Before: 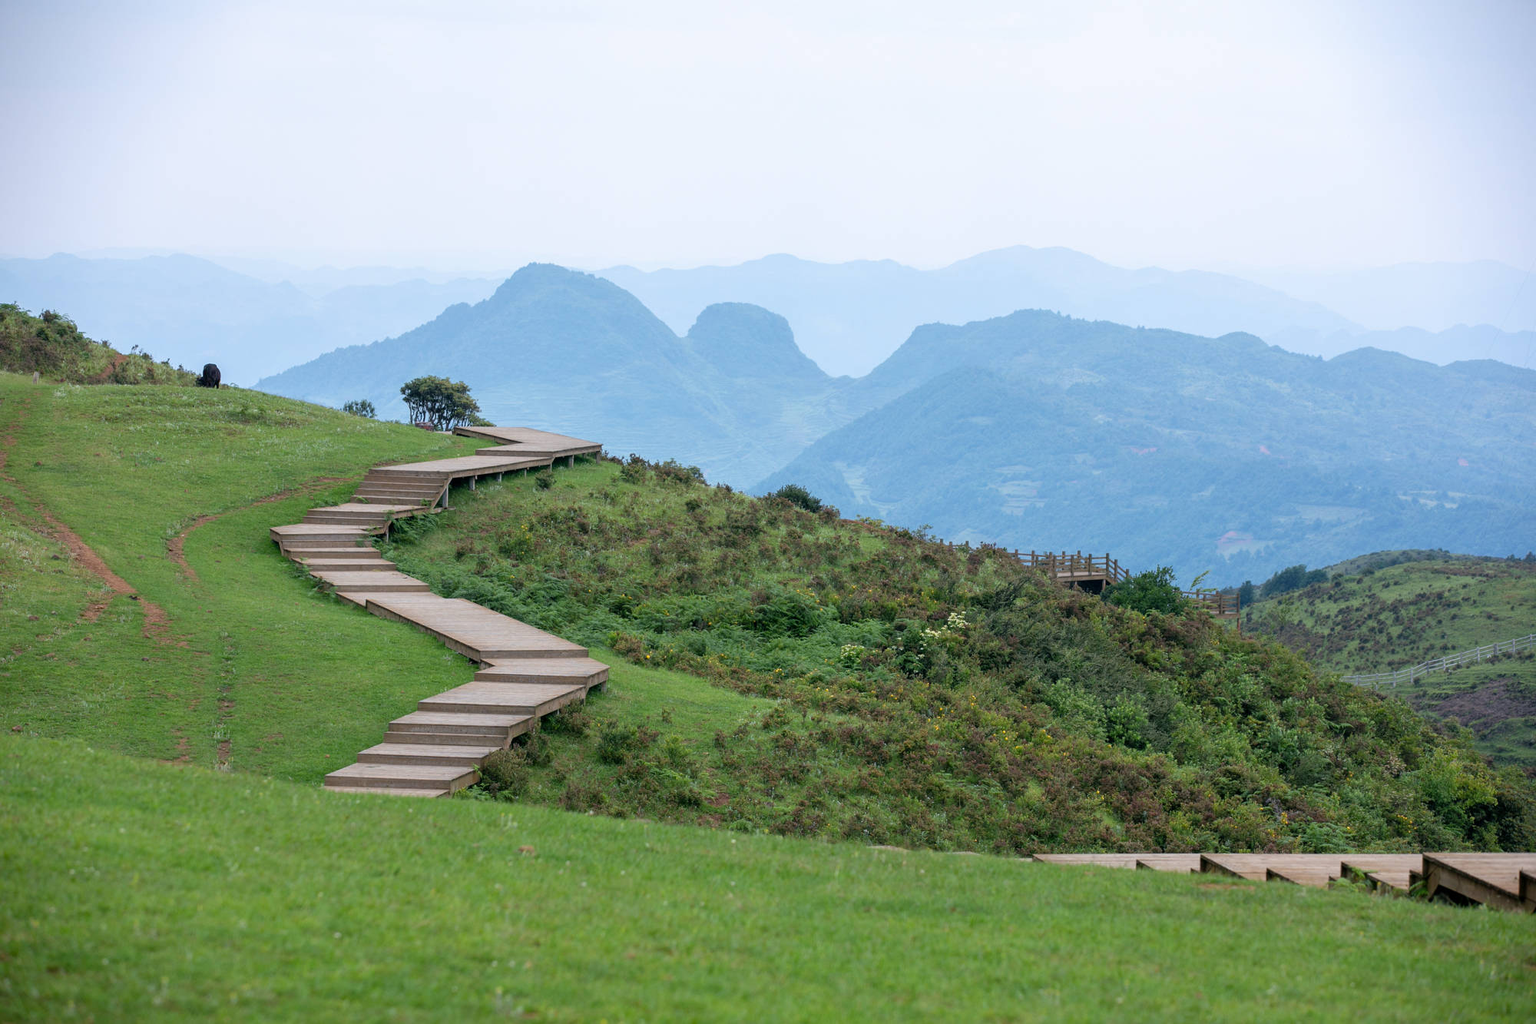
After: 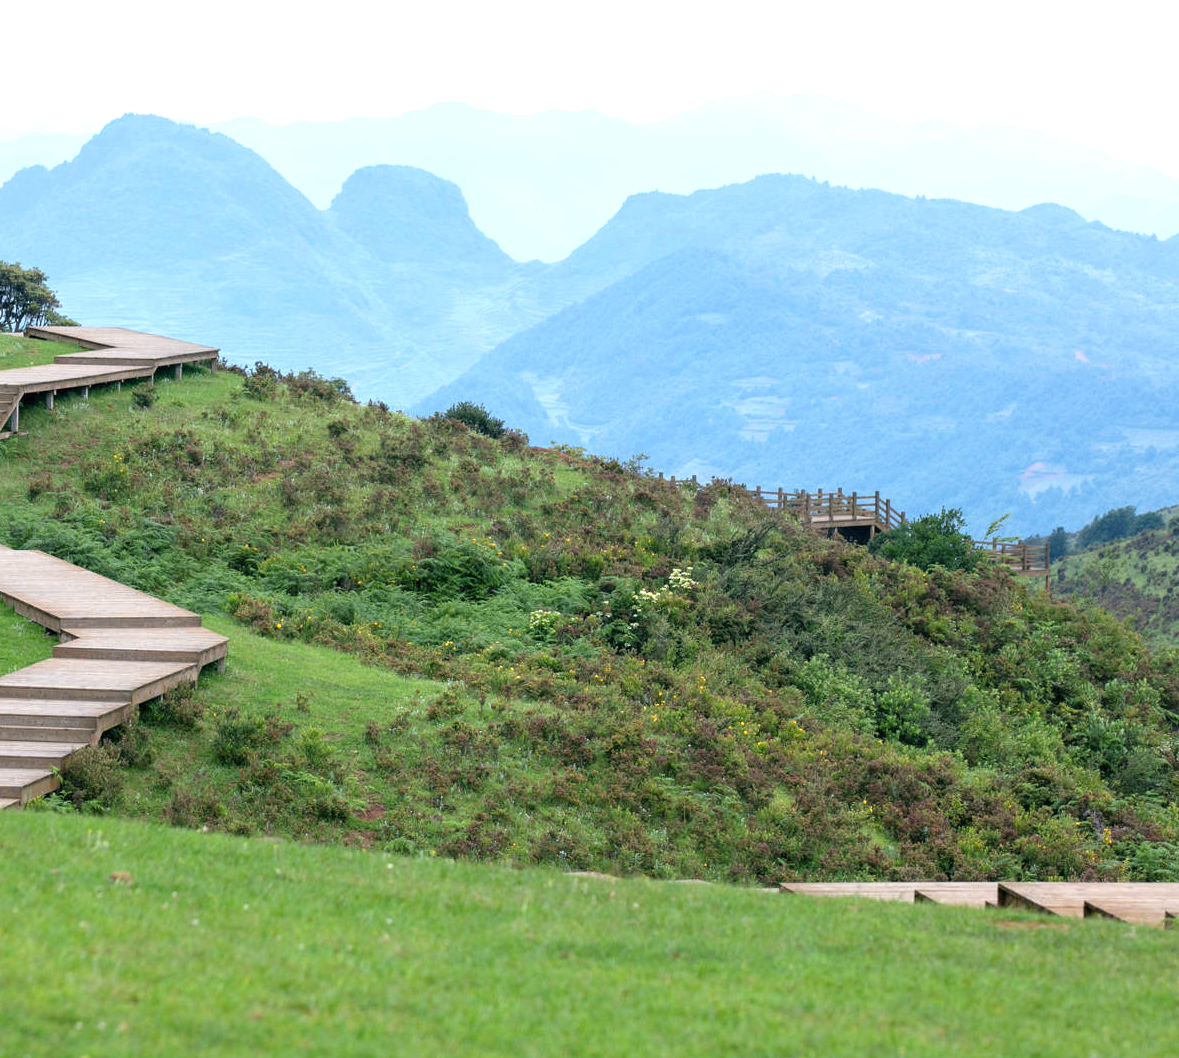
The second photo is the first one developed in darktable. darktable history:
exposure: black level correction 0, exposure 0.6 EV, compensate highlight preservation false
crop and rotate: left 28.26%, top 17.251%, right 12.782%, bottom 3.364%
